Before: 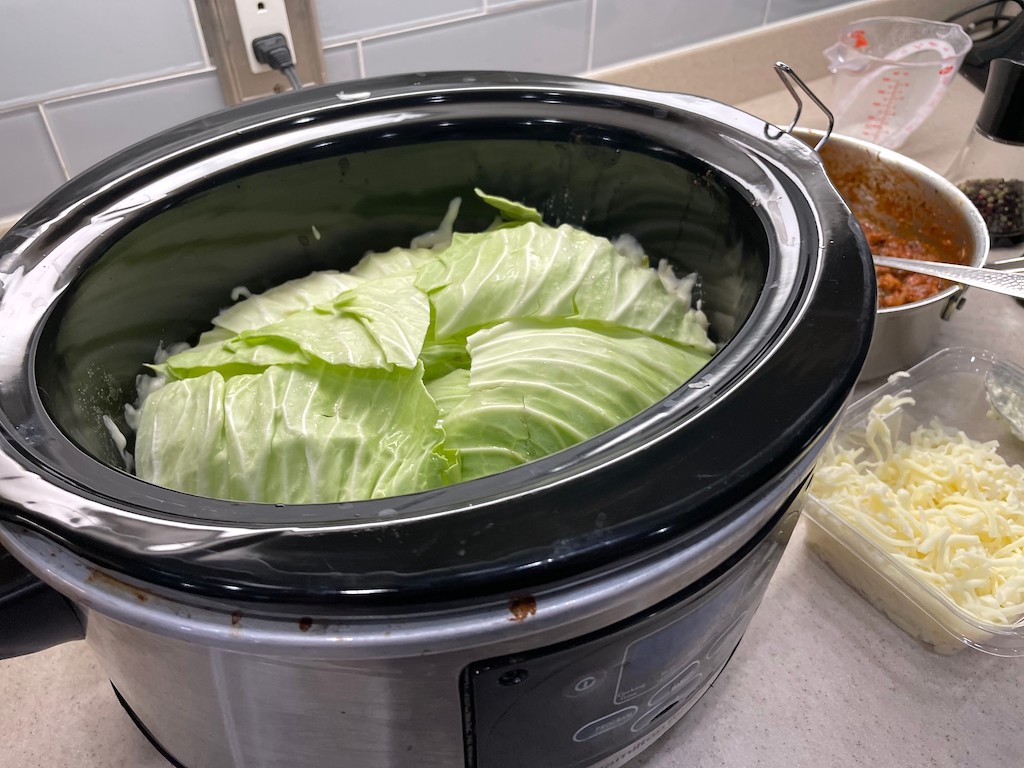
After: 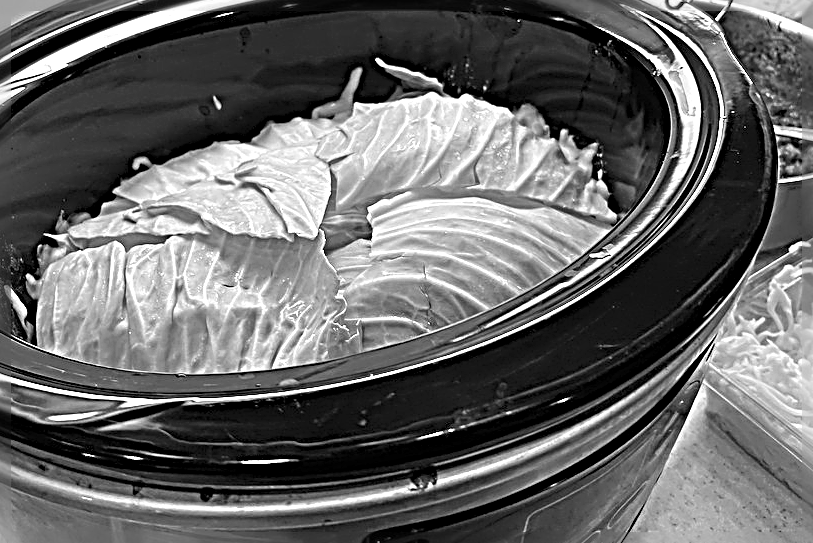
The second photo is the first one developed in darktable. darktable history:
sharpen: radius 4.001, amount 2
monochrome: on, module defaults
crop: left 9.712%, top 16.928%, right 10.845%, bottom 12.332%
